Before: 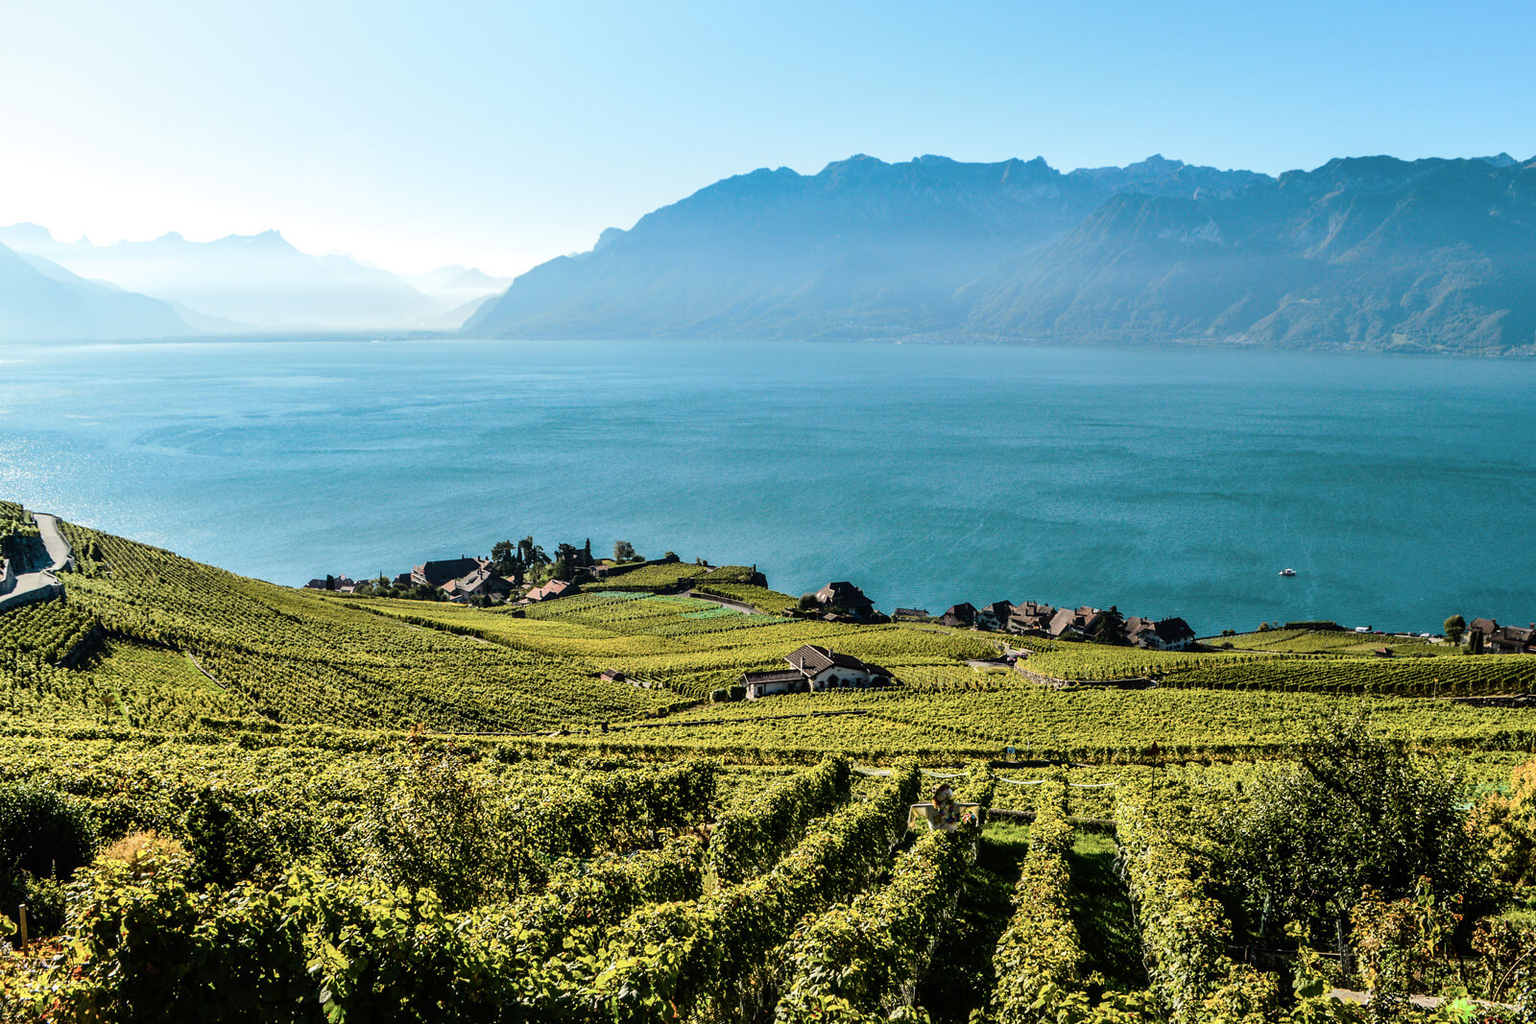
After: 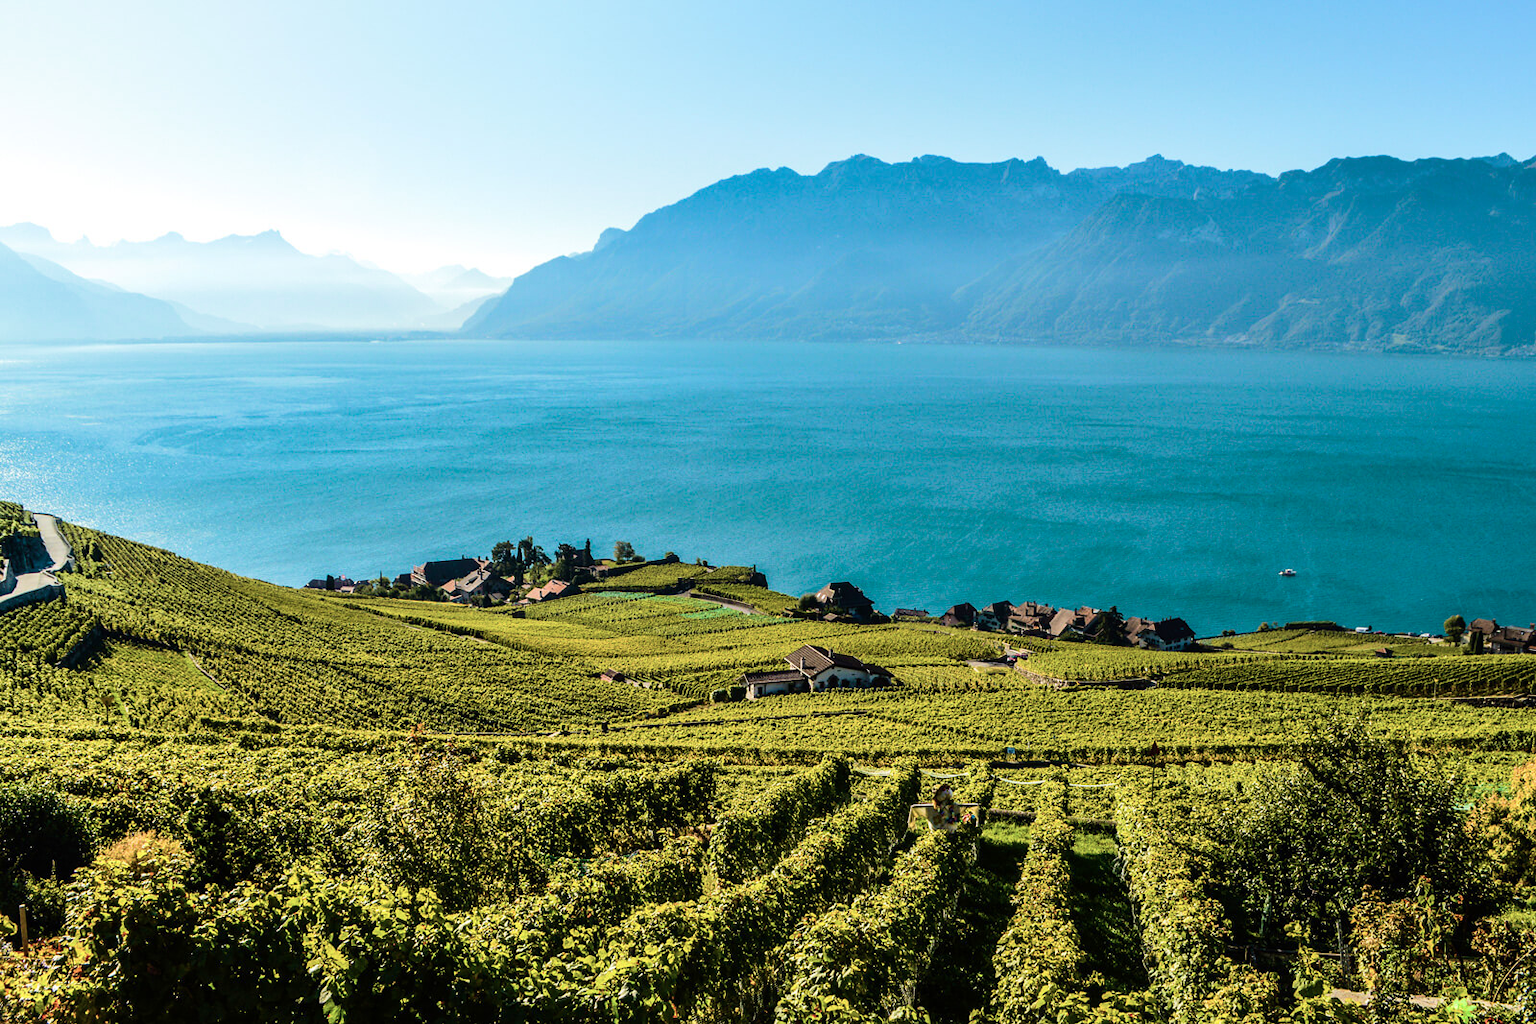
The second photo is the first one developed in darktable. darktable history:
velvia: strength 44.72%
